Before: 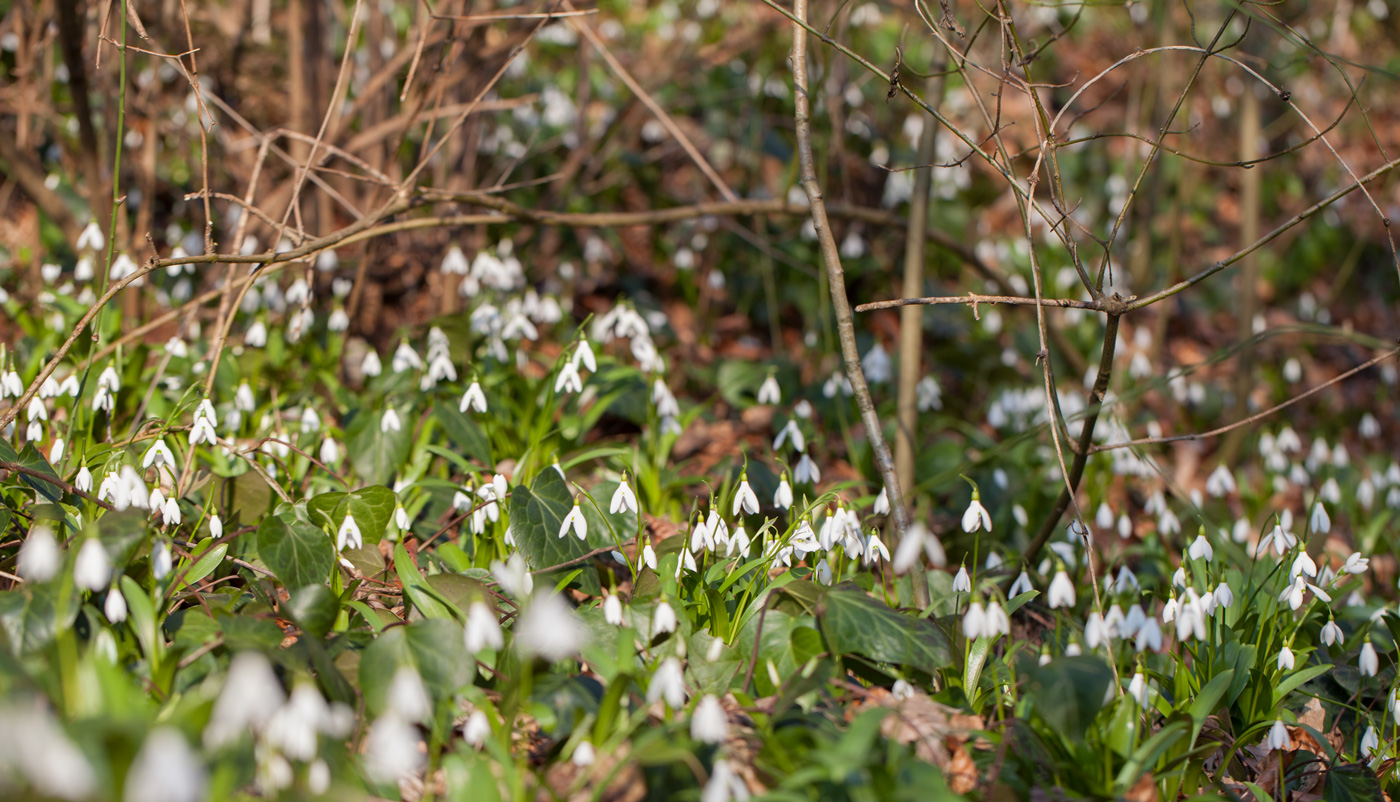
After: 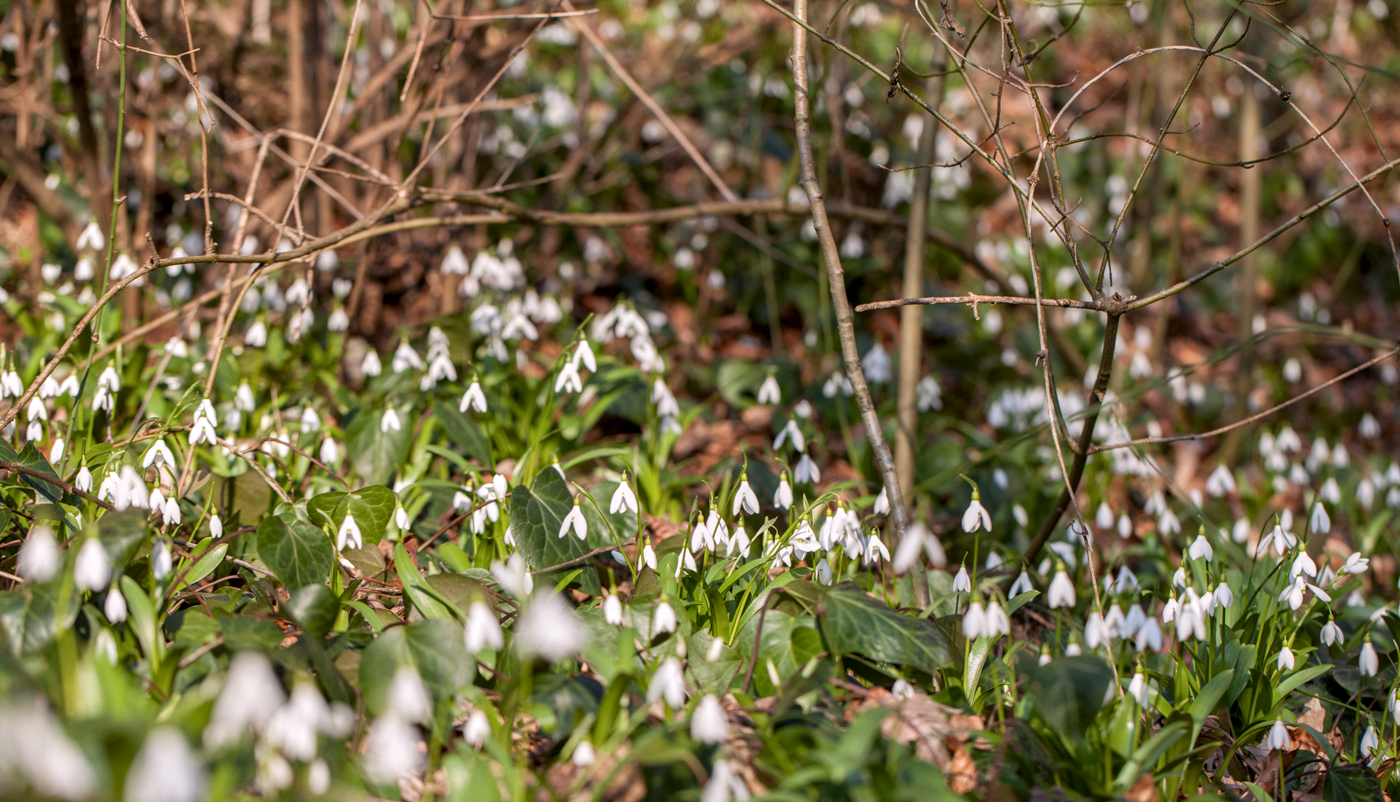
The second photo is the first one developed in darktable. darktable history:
local contrast: highlights 55%, shadows 52%, detail 130%, midtone range 0.452
color correction: highlights a* 3.12, highlights b* -1.55, shadows a* -0.101, shadows b* 2.52, saturation 0.98
